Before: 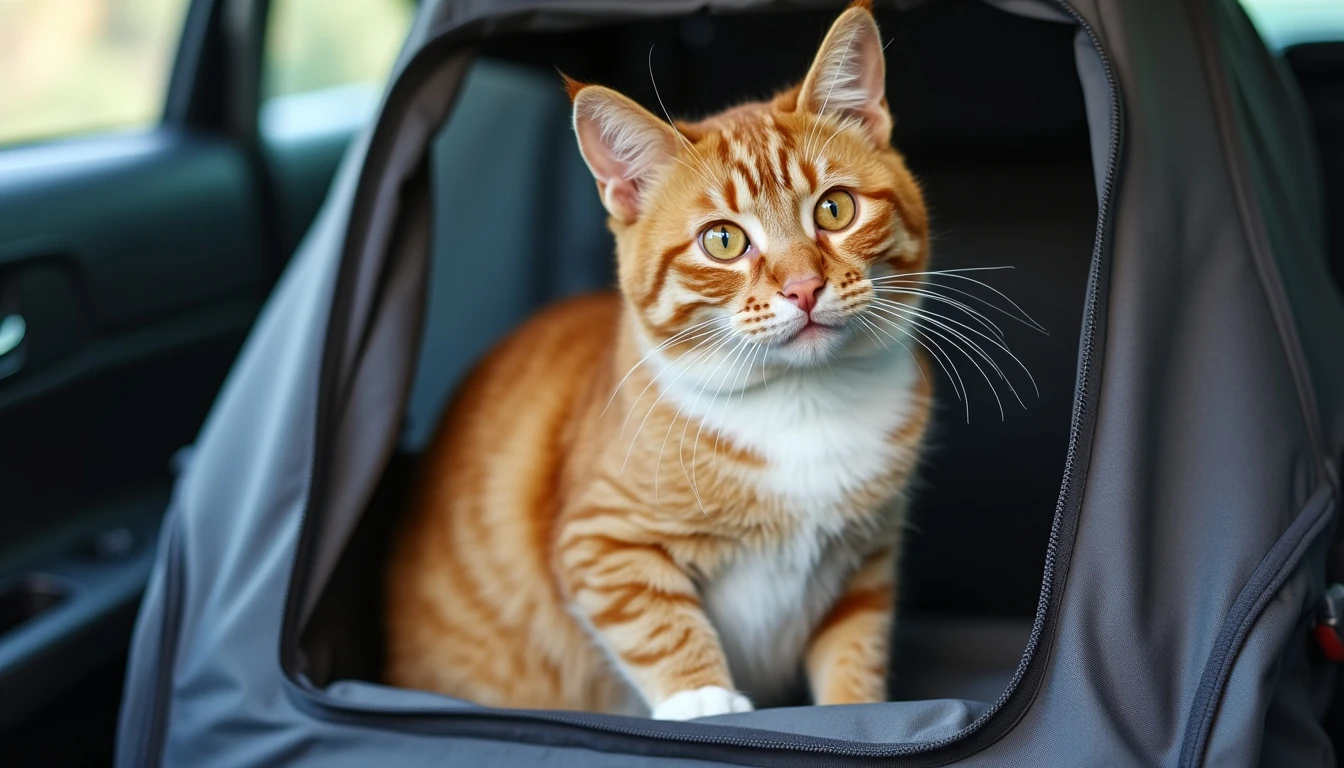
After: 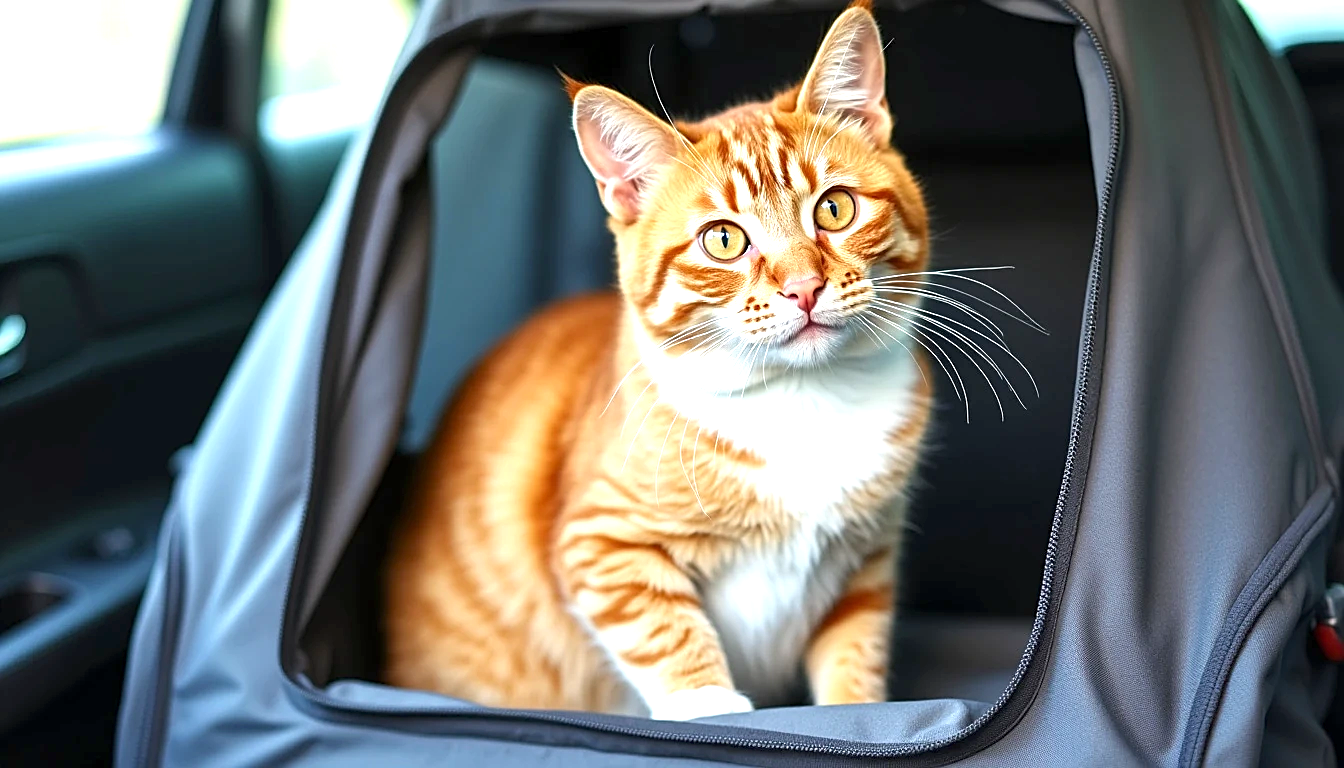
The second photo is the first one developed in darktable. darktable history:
exposure: black level correction 0.001, exposure 1.128 EV, compensate highlight preservation false
sharpen: on, module defaults
